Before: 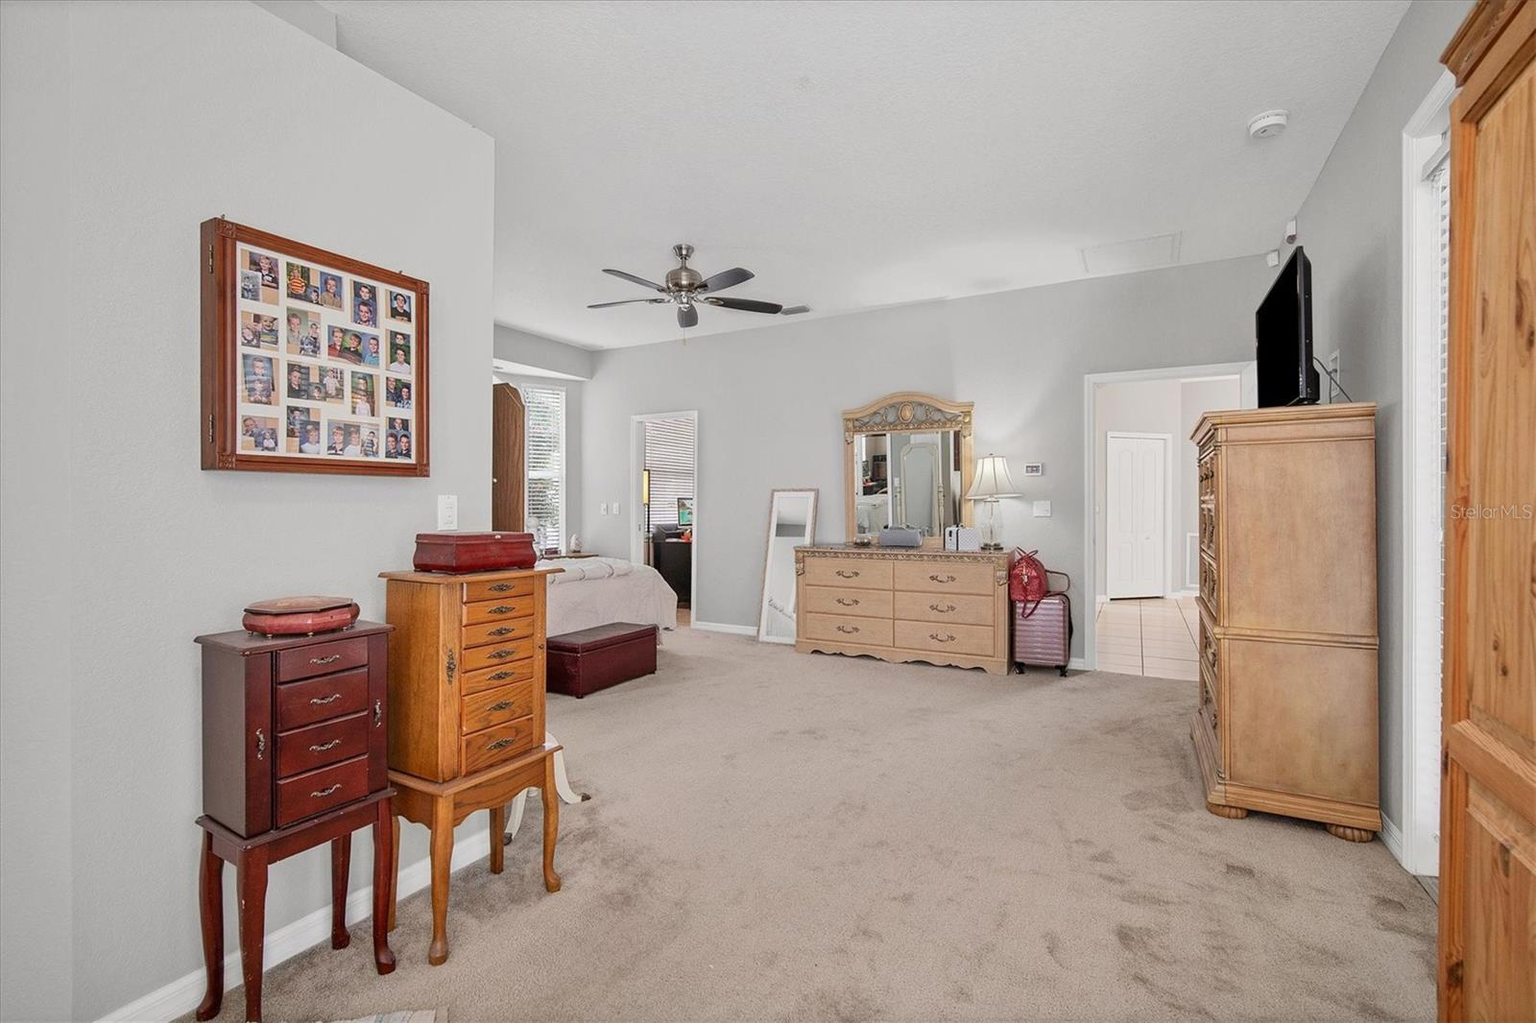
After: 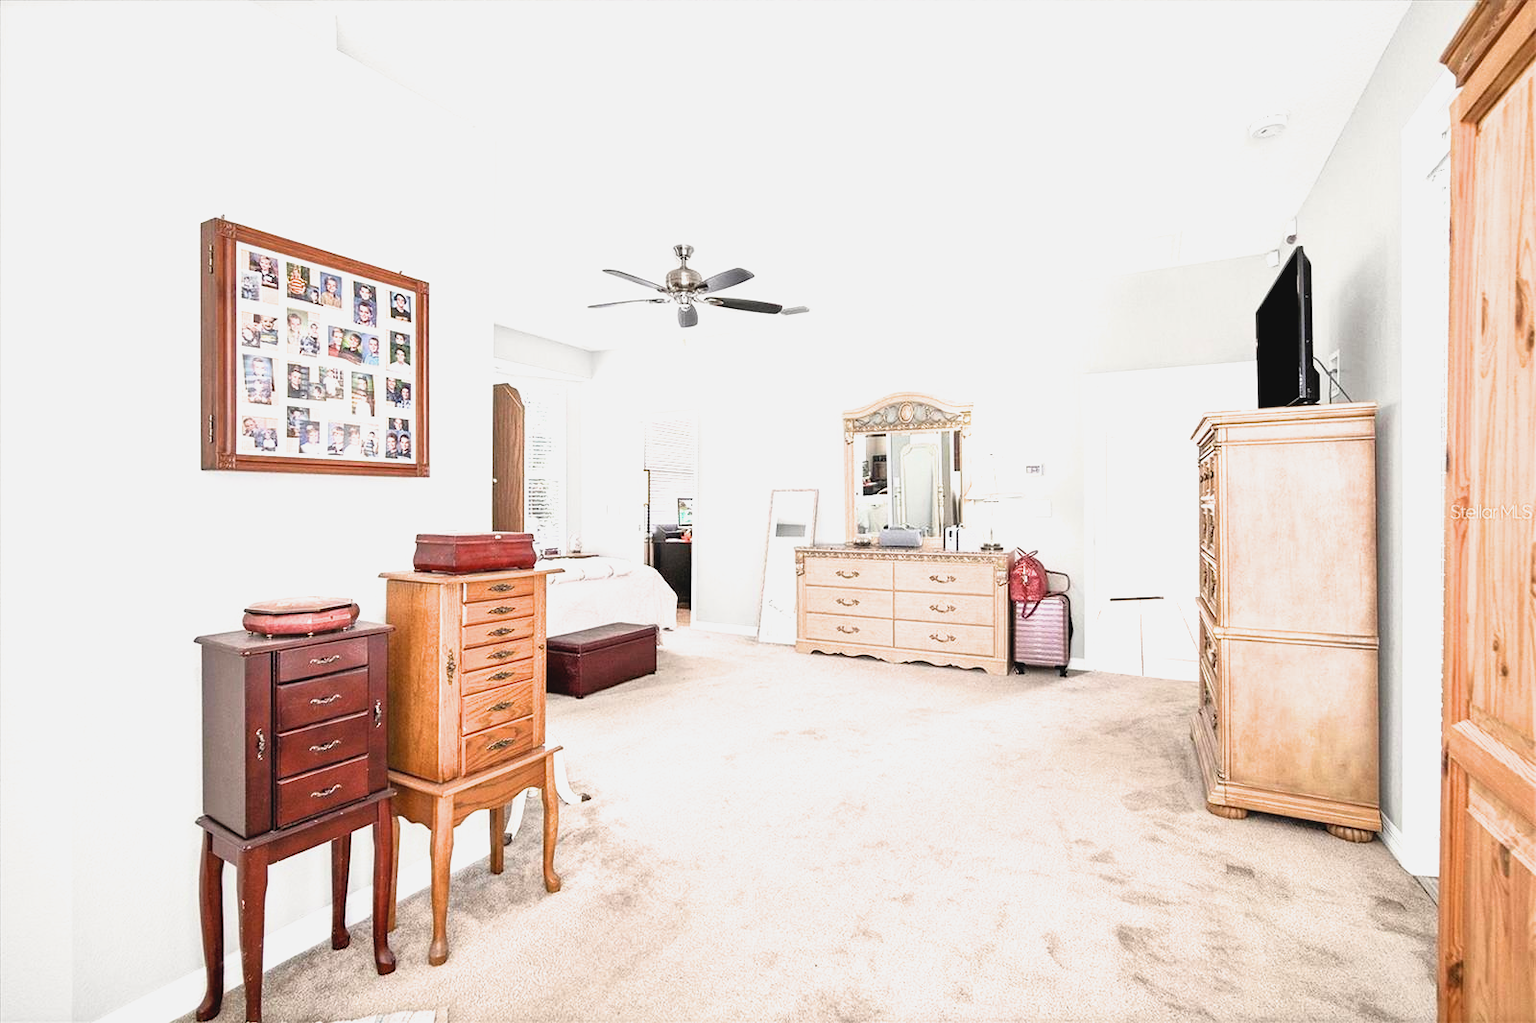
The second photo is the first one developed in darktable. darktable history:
filmic rgb: black relative exposure -8.02 EV, white relative exposure 2.45 EV, hardness 6.33, color science v6 (2022)
exposure: black level correction 0.001, exposure 1.133 EV, compensate exposure bias true, compensate highlight preservation false
contrast brightness saturation: contrast -0.091, saturation -0.095
